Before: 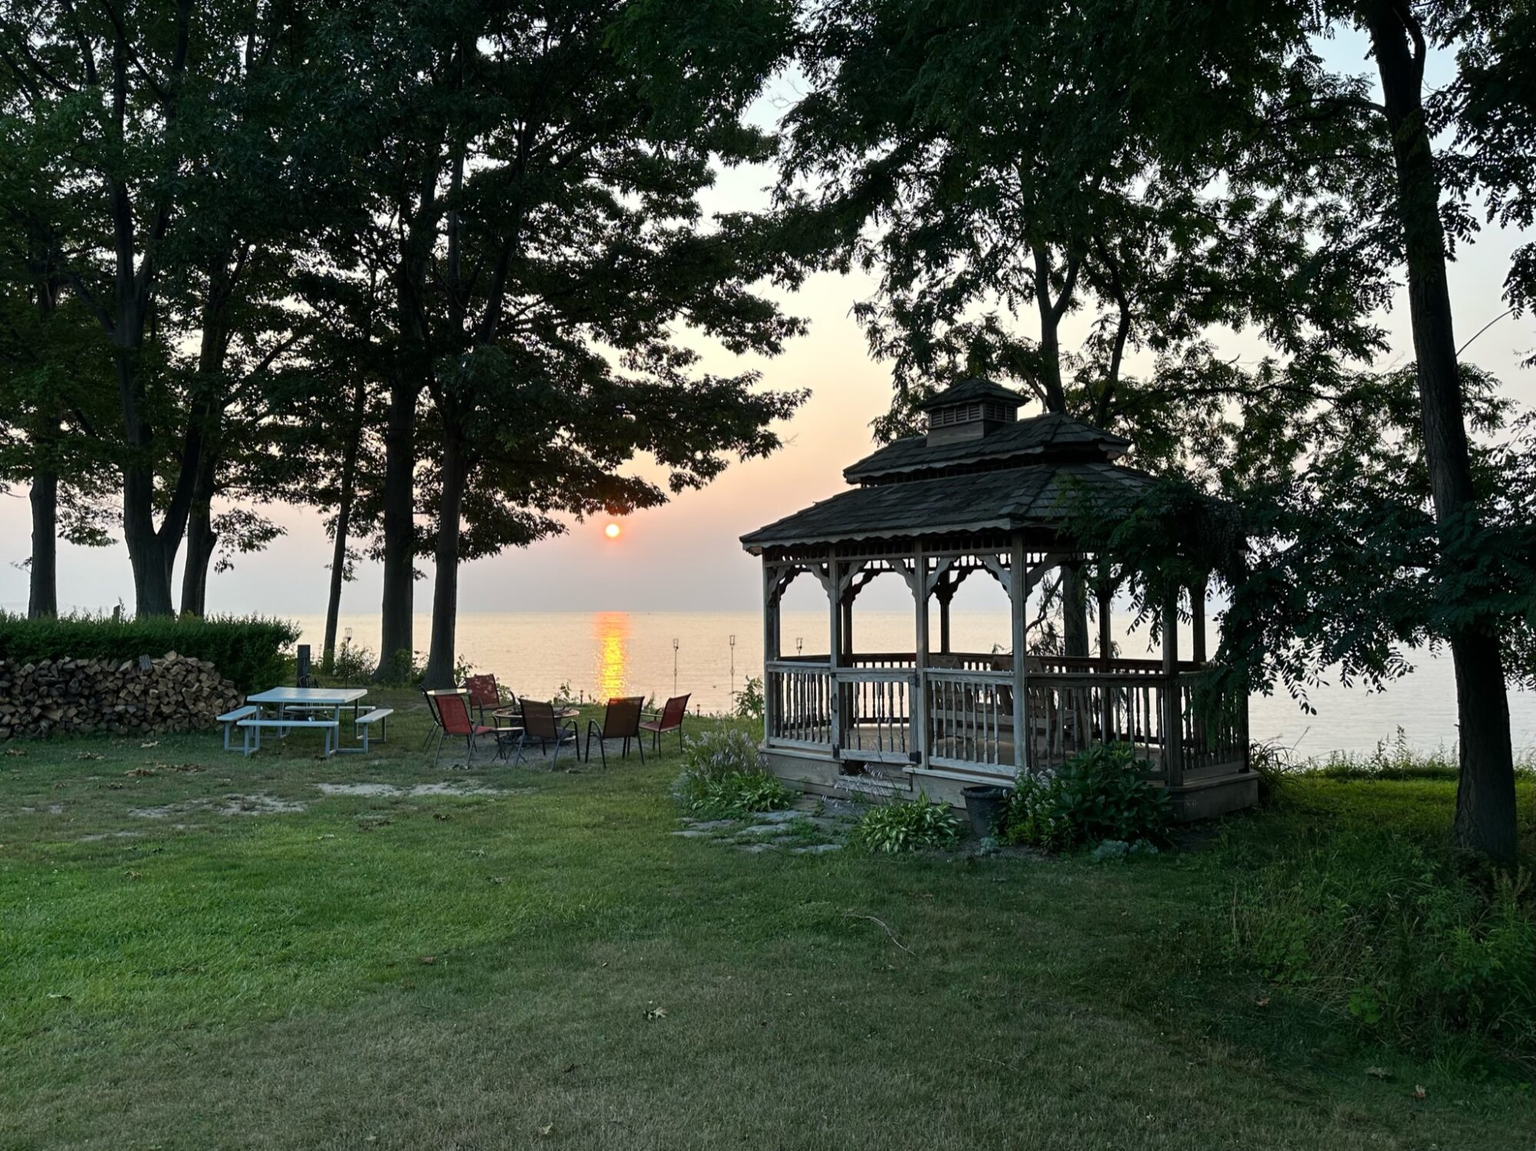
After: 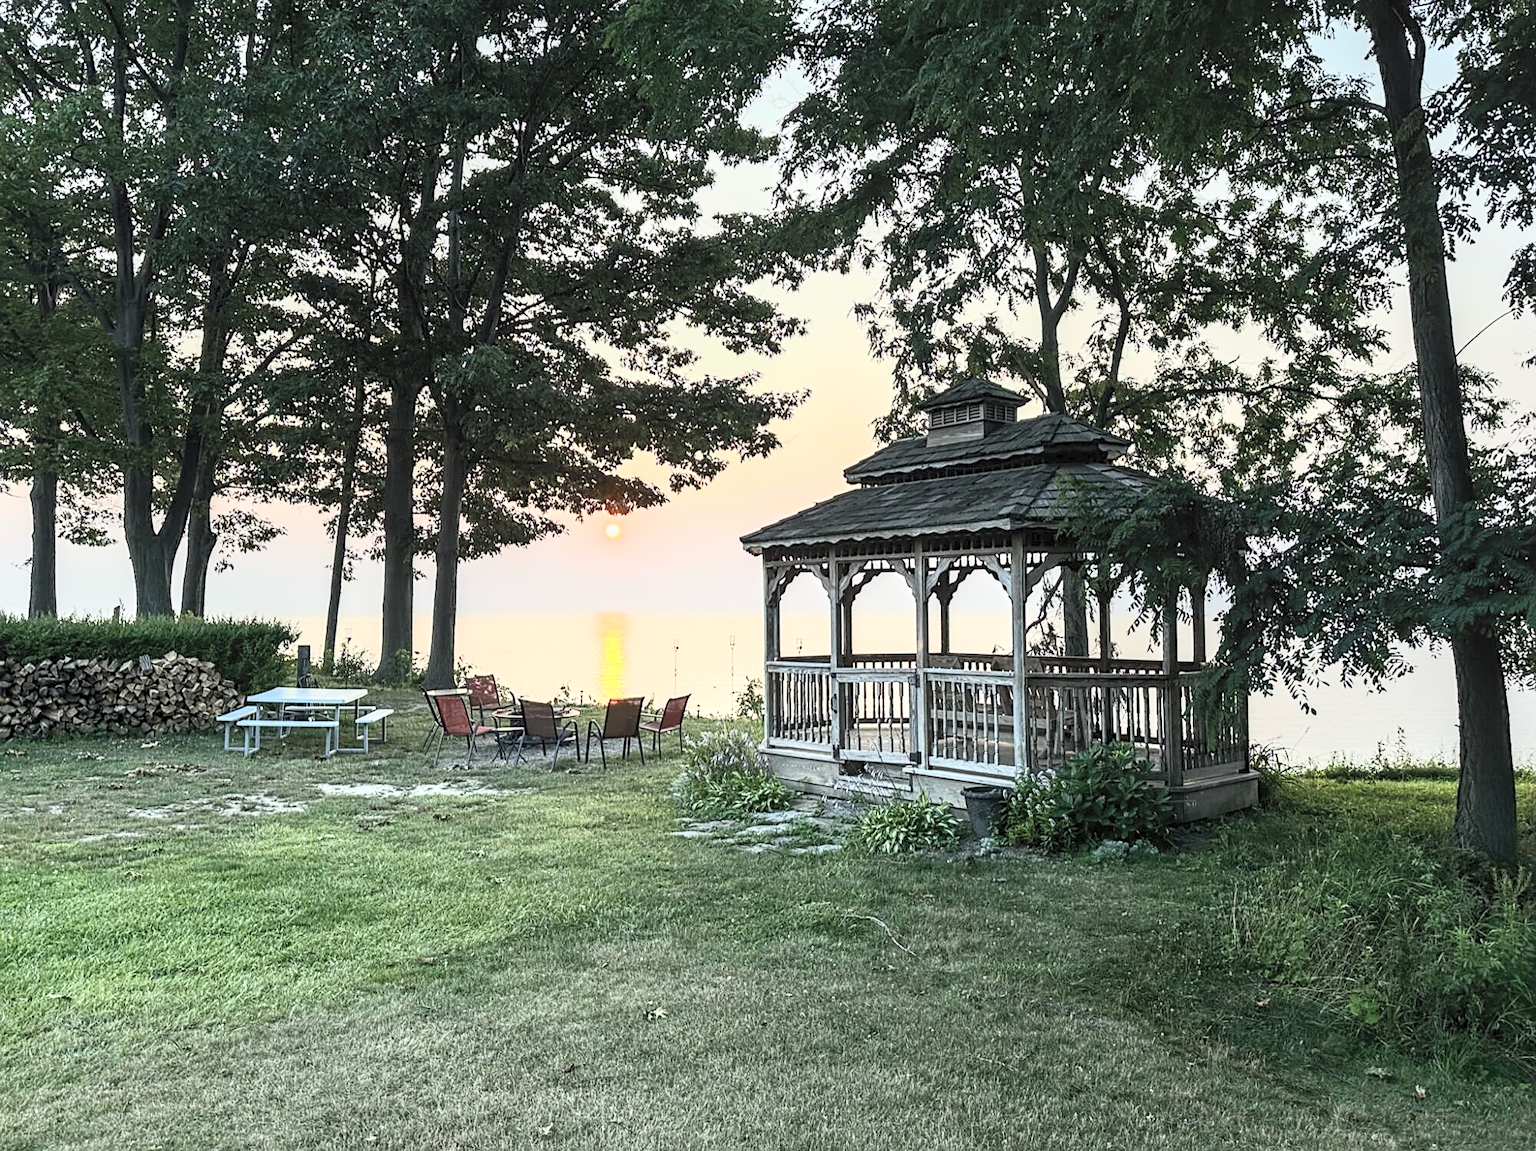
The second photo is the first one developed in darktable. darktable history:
exposure: exposure 0.75 EV, compensate highlight preservation false
local contrast: highlights 27%, detail 130%
sharpen: on, module defaults
contrast brightness saturation: contrast 0.416, brightness 0.554, saturation -0.186
